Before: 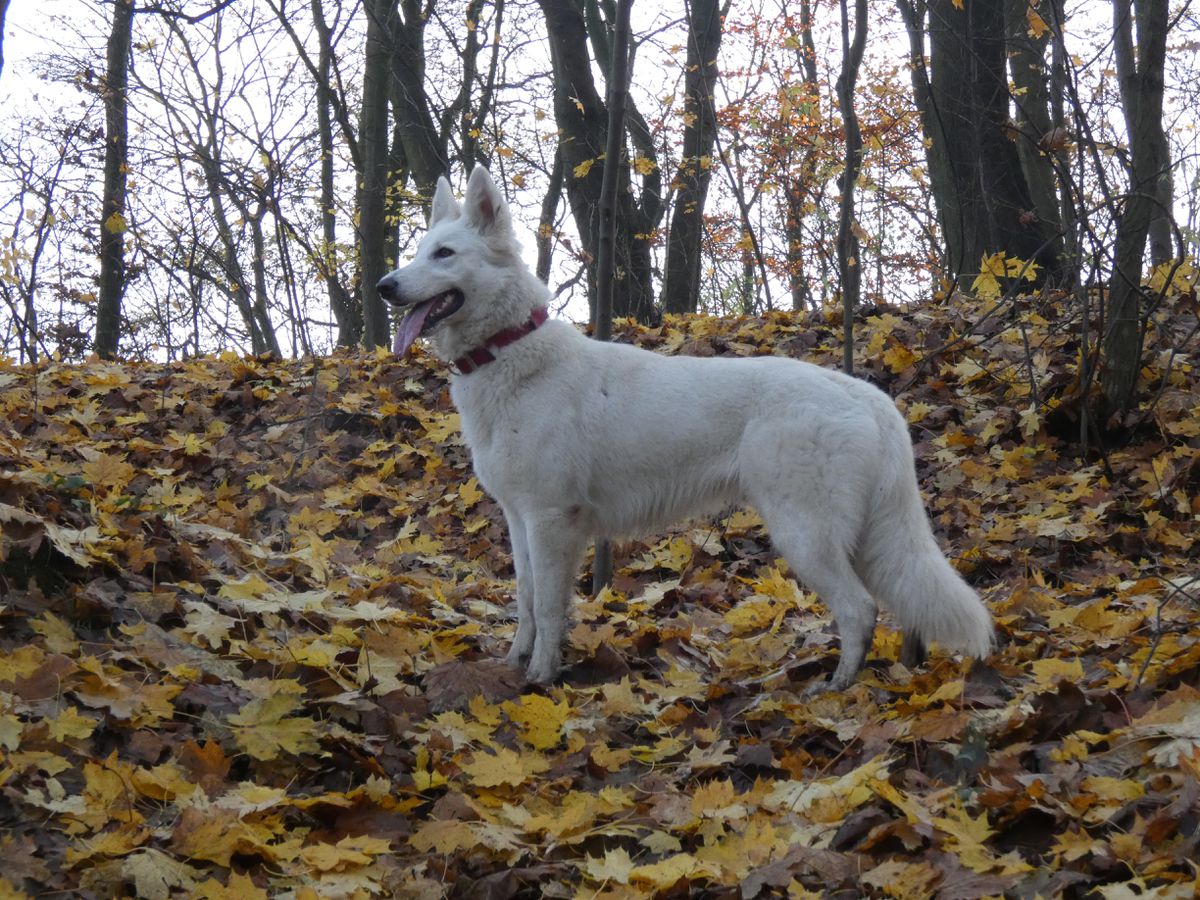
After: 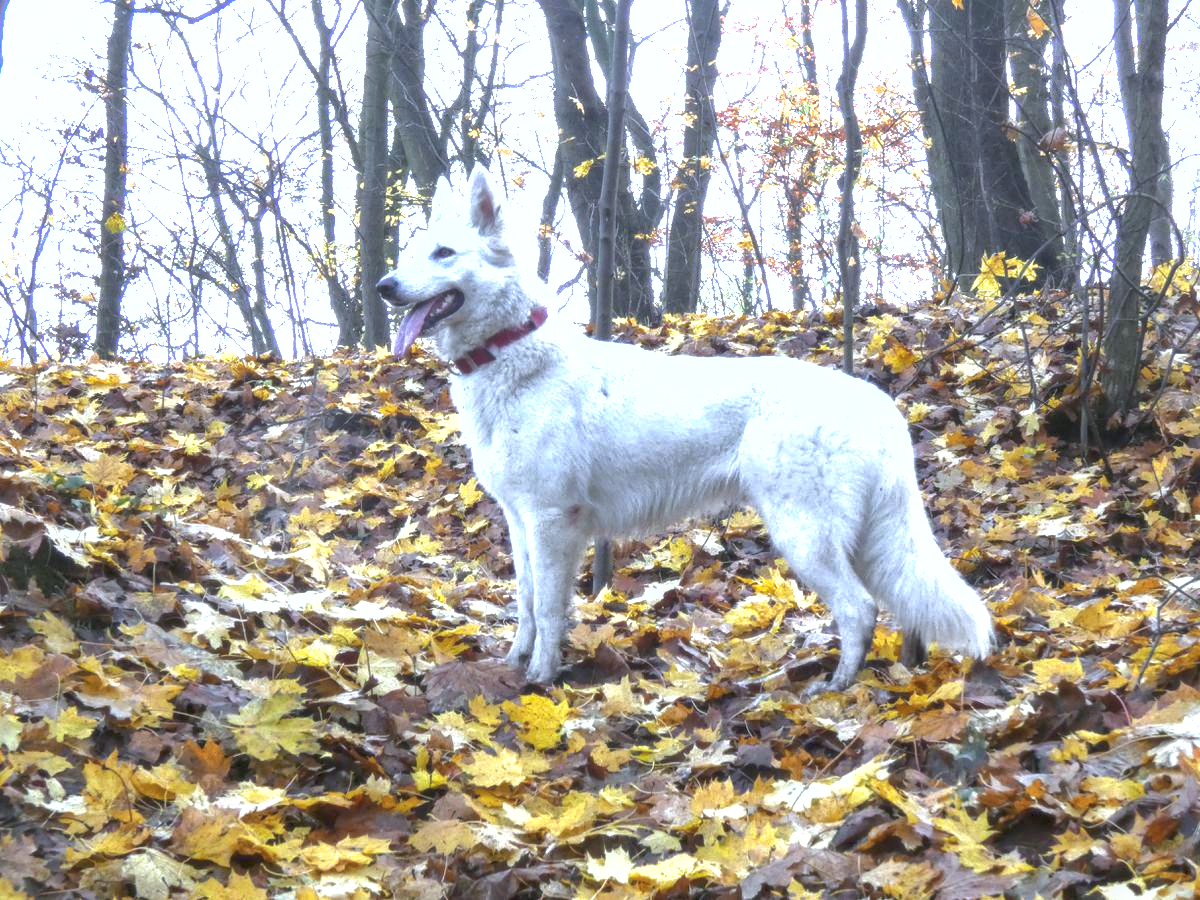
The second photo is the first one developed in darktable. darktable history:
local contrast: on, module defaults
soften: size 10%, saturation 50%, brightness 0.2 EV, mix 10%
exposure: exposure 2.003 EV, compensate highlight preservation false
shadows and highlights: on, module defaults
white balance: red 0.926, green 1.003, blue 1.133
